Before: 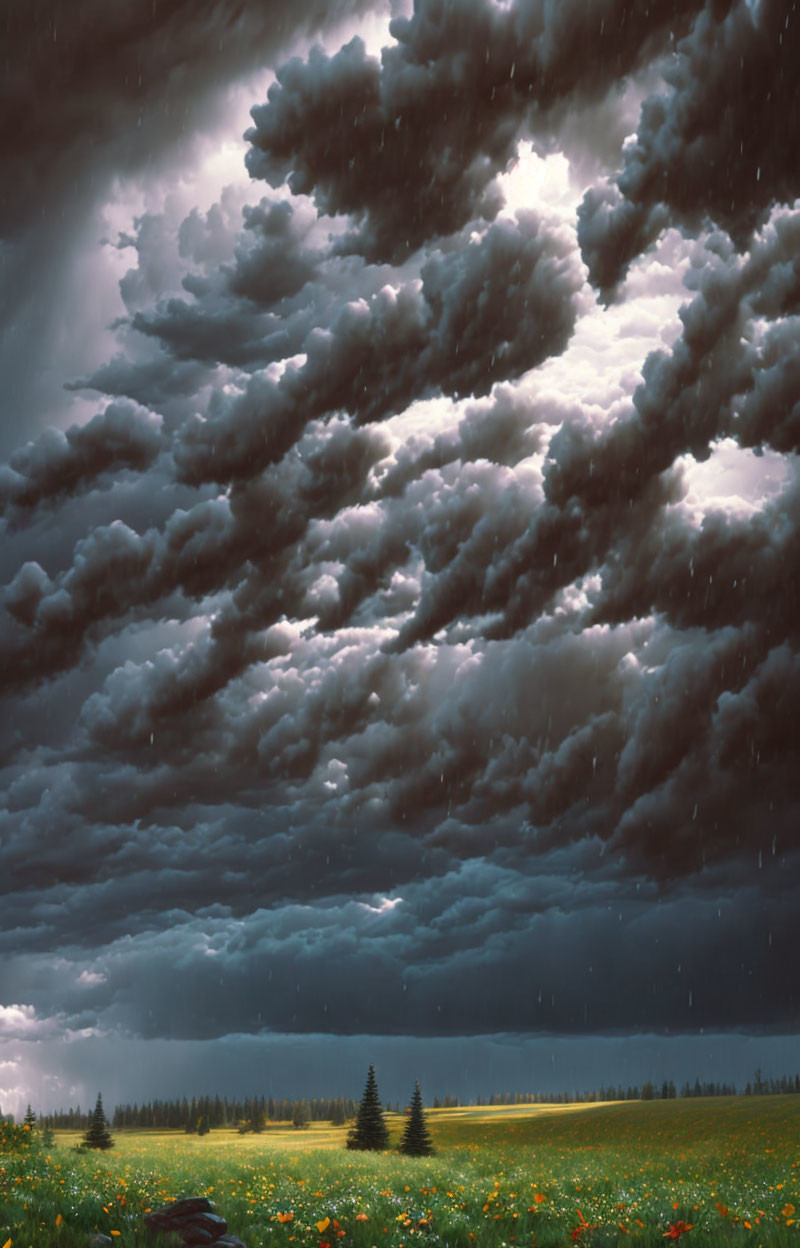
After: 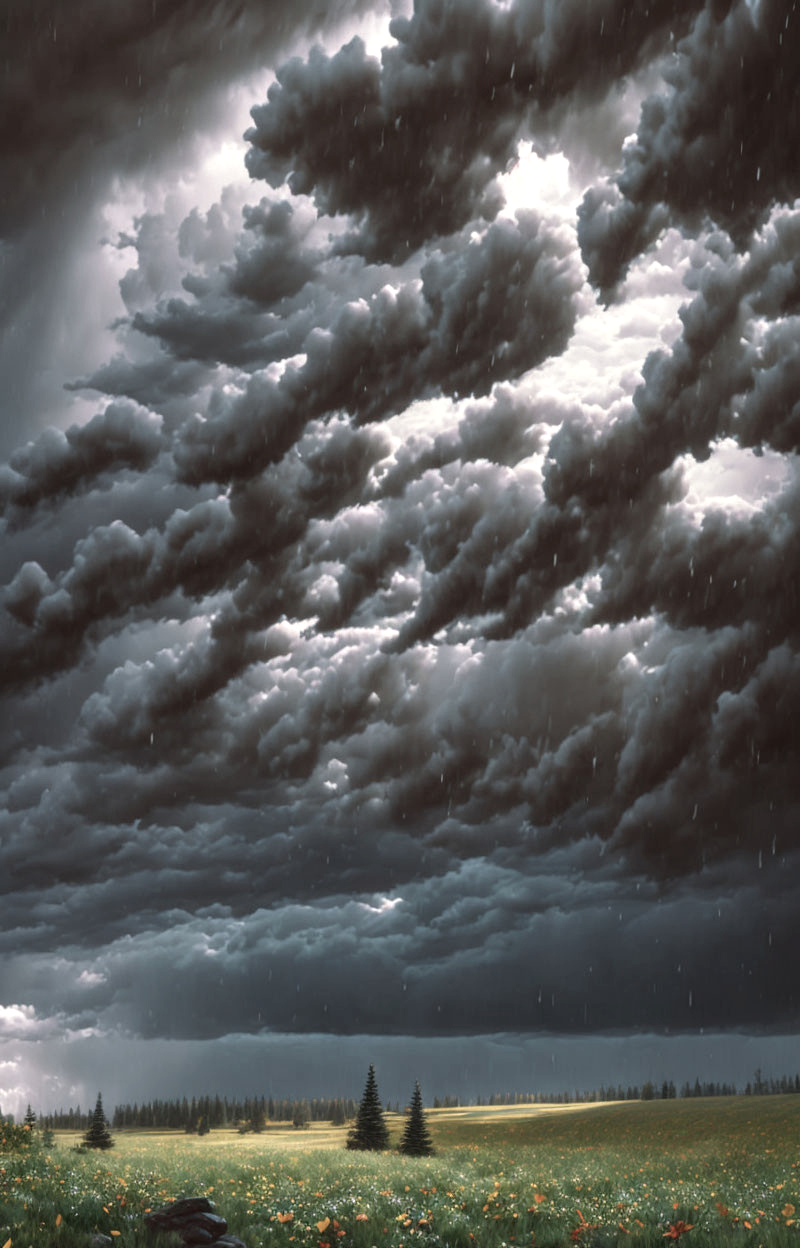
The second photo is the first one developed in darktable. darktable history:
contrast brightness saturation: contrast -0.05, saturation -0.41
local contrast: detail 130%
exposure: black level correction 0.001, exposure 0.14 EV, compensate highlight preservation false
